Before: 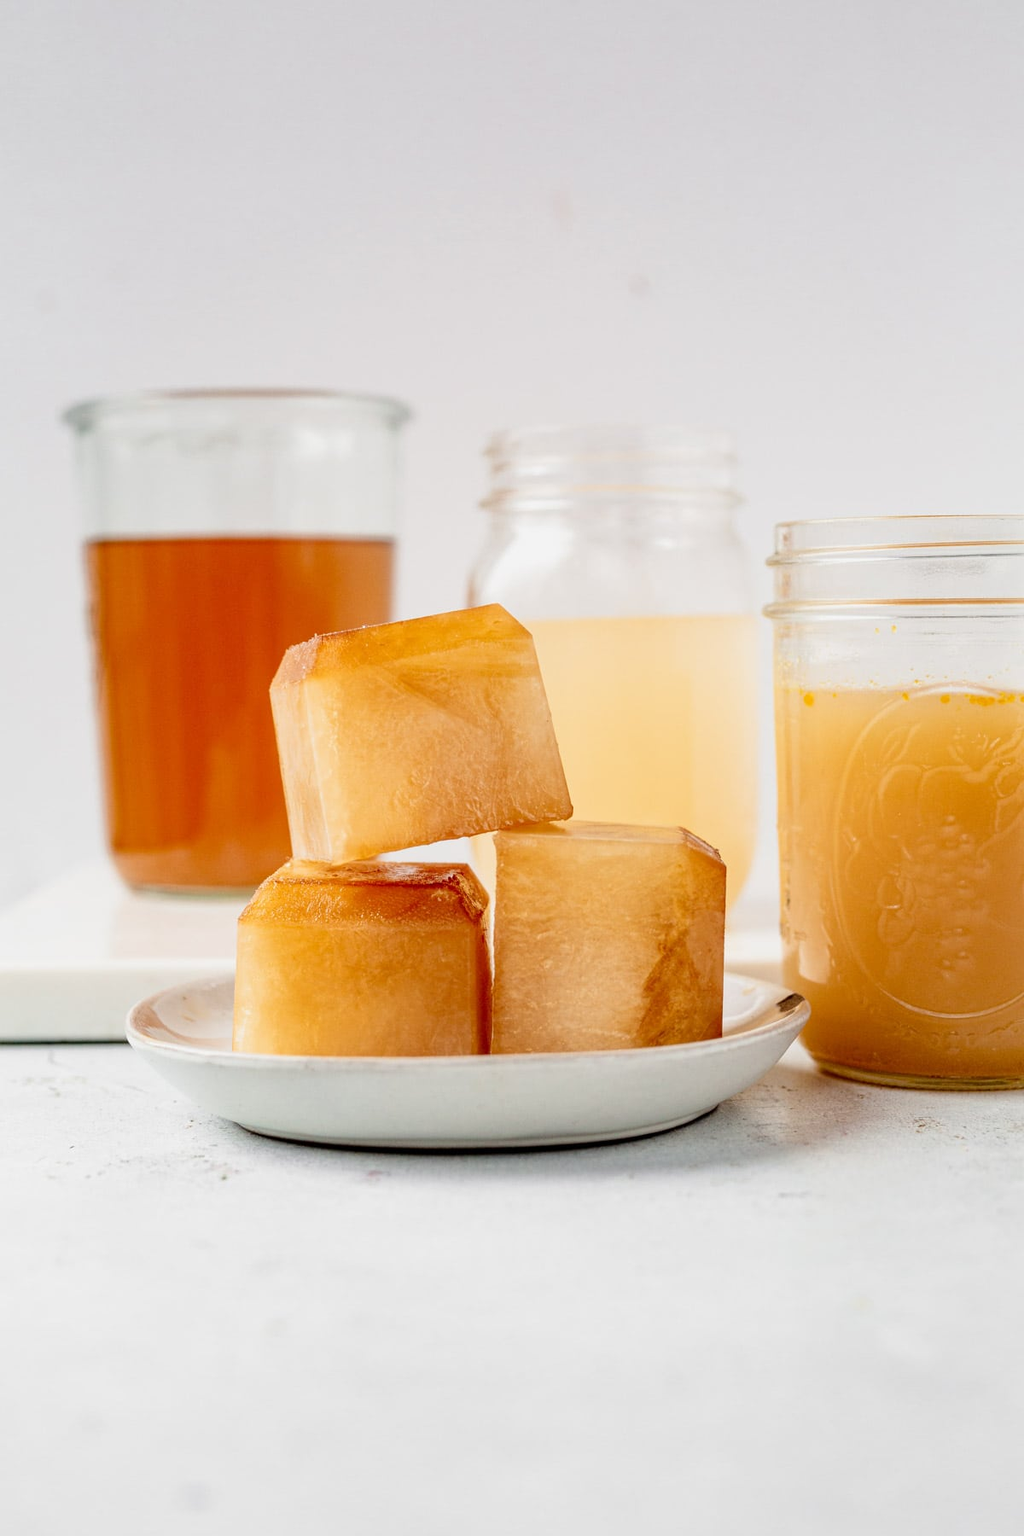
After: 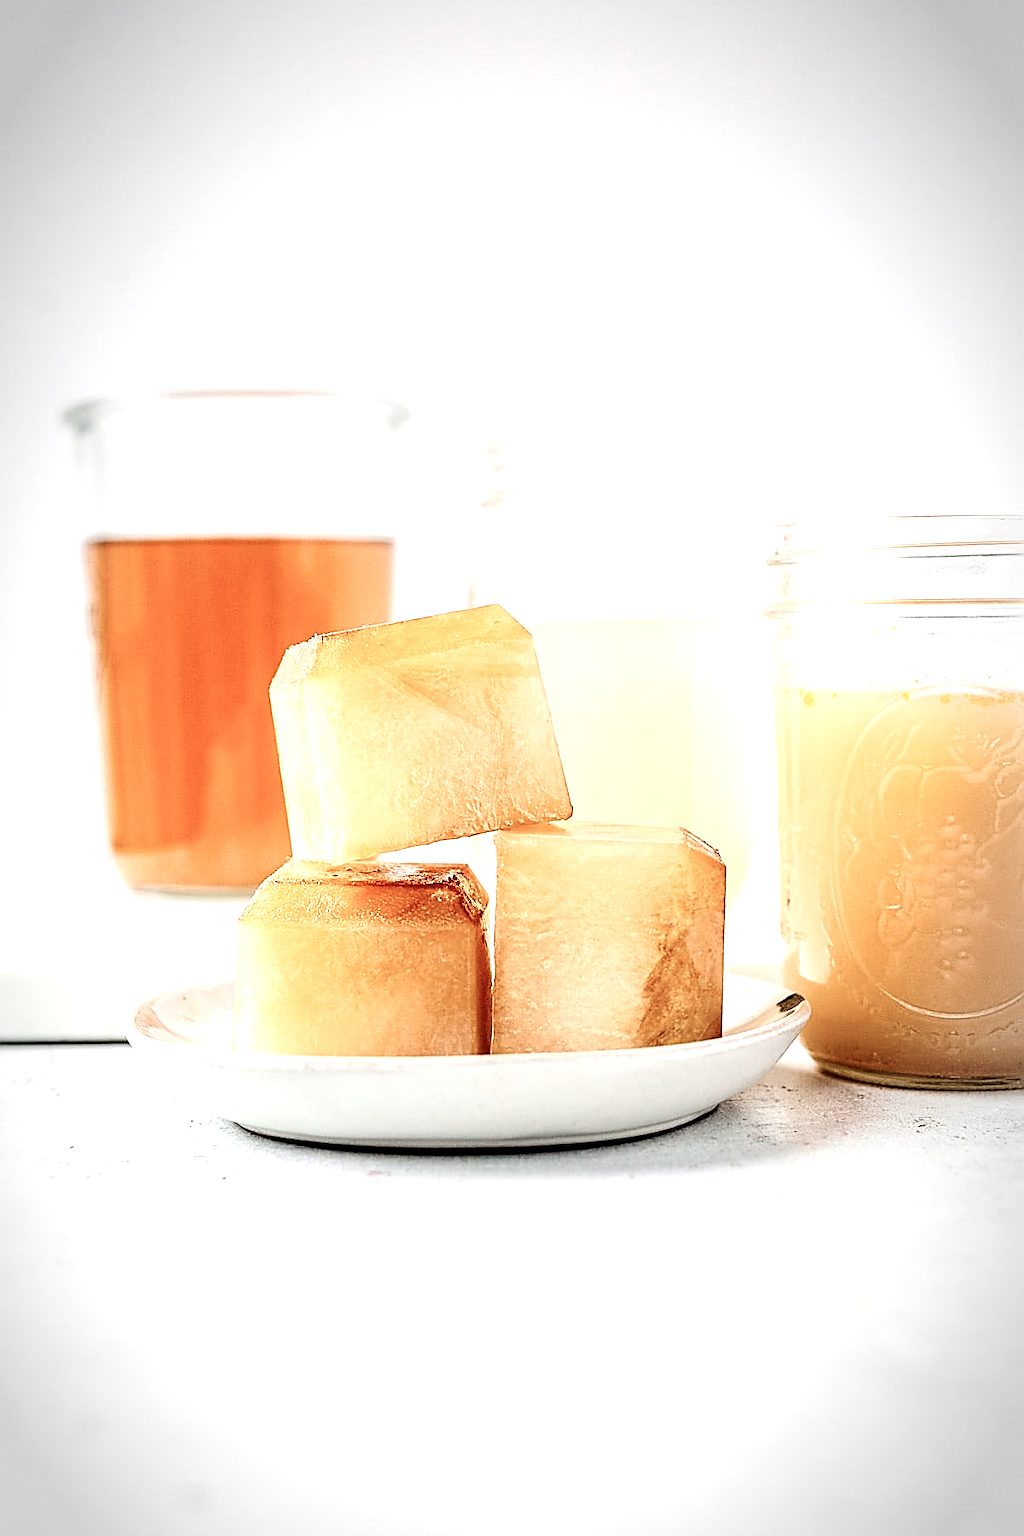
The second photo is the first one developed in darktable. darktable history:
exposure: exposure 0.77 EV, compensate highlight preservation false
vibrance: vibrance 0%
tone curve: curves: ch0 [(0, 0) (0.004, 0.001) (0.133, 0.112) (0.325, 0.362) (0.832, 0.893) (1, 1)], color space Lab, linked channels, preserve colors none
sharpen: radius 1.4, amount 1.25, threshold 0.7
vignetting: automatic ratio true
contrast brightness saturation: brightness -0.2, saturation 0.08
color zones: curves: ch0 [(0, 0.559) (0.153, 0.551) (0.229, 0.5) (0.429, 0.5) (0.571, 0.5) (0.714, 0.5) (0.857, 0.5) (1, 0.559)]; ch1 [(0, 0.417) (0.112, 0.336) (0.213, 0.26) (0.429, 0.34) (0.571, 0.35) (0.683, 0.331) (0.857, 0.344) (1, 0.417)]
